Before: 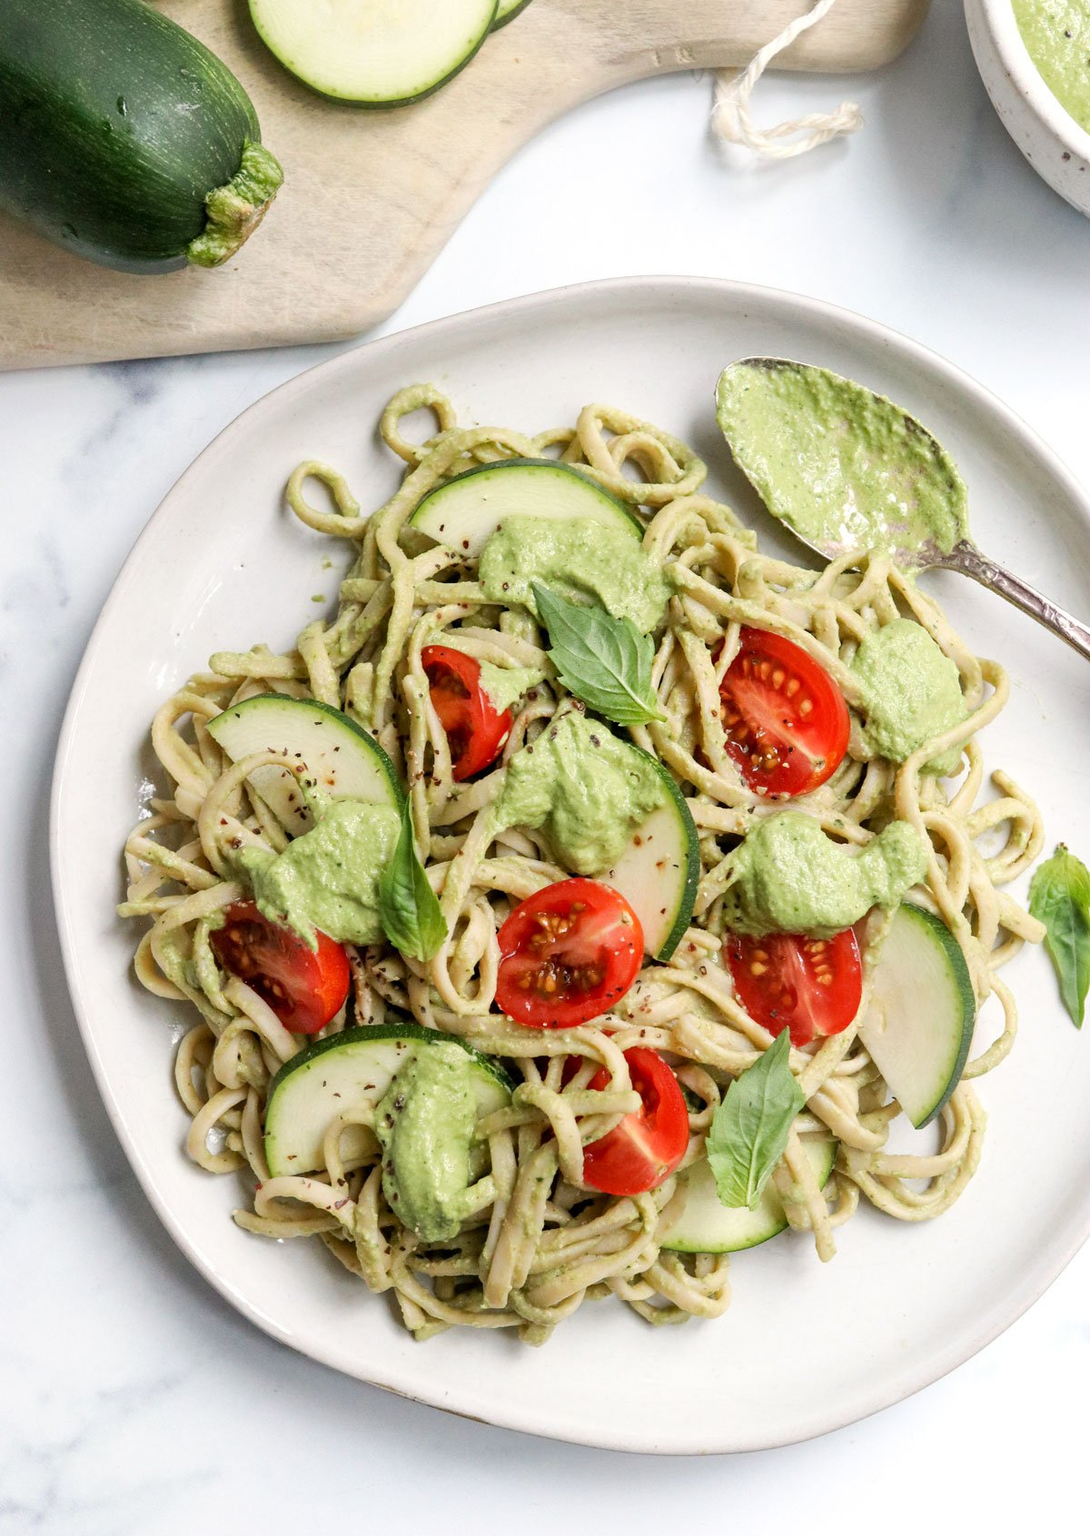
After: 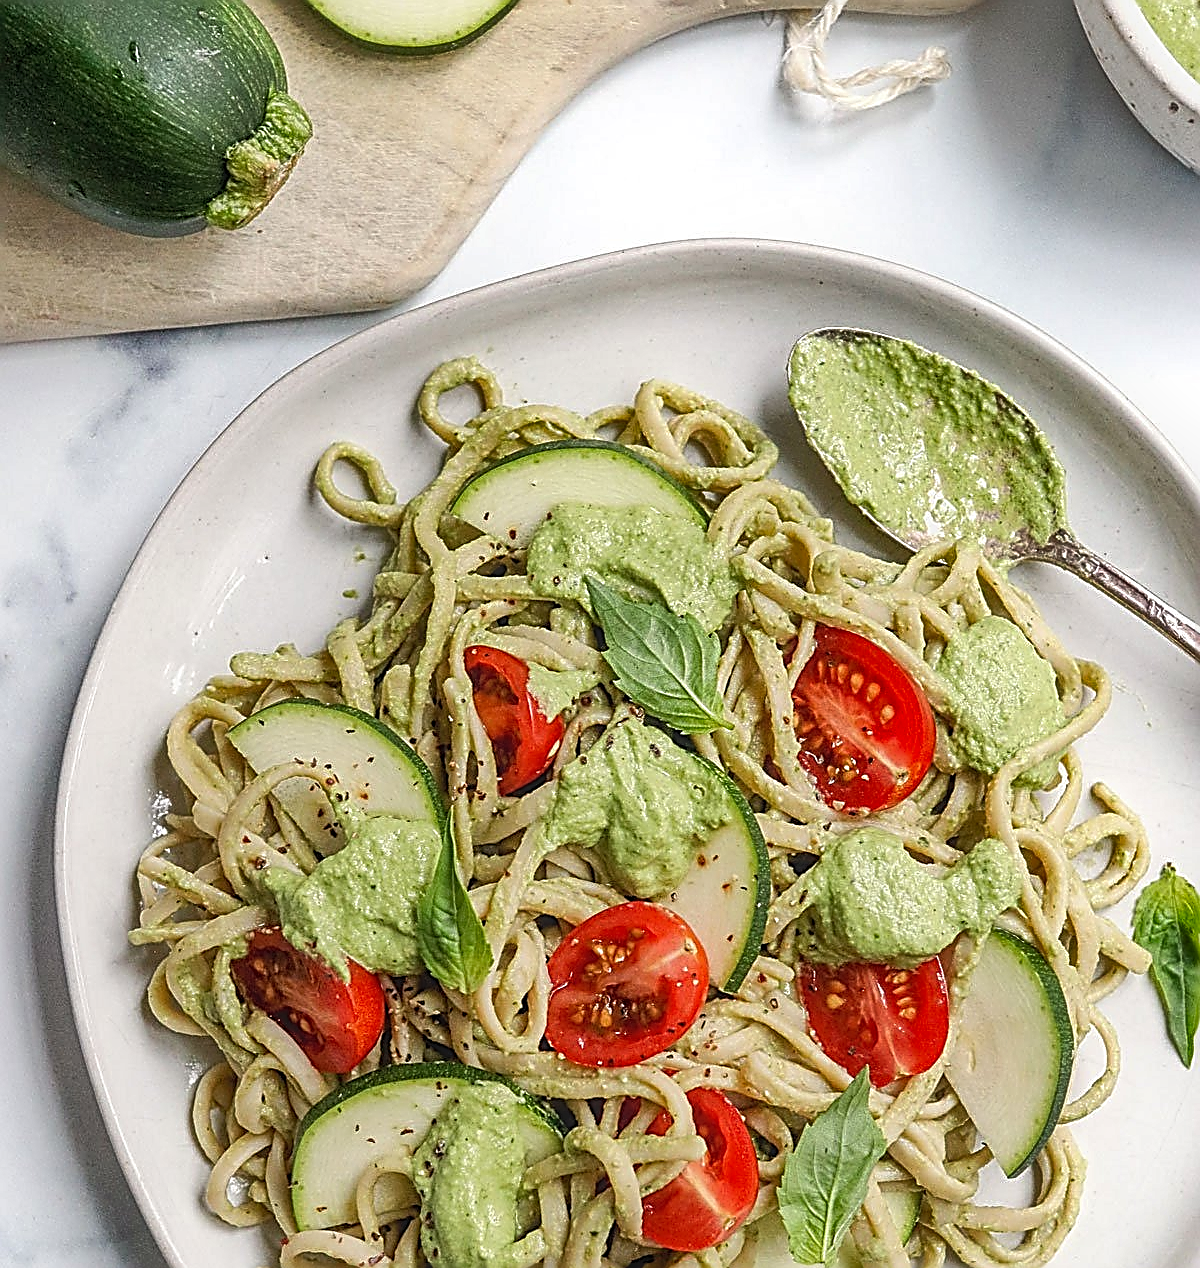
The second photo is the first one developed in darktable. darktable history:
contrast equalizer: y [[0.439, 0.44, 0.442, 0.457, 0.493, 0.498], [0.5 ×6], [0.5 ×6], [0 ×6], [0 ×6]]
local contrast: on, module defaults
shadows and highlights: soften with gaussian
crop: top 3.857%, bottom 21.132%
sharpen: amount 1.861
